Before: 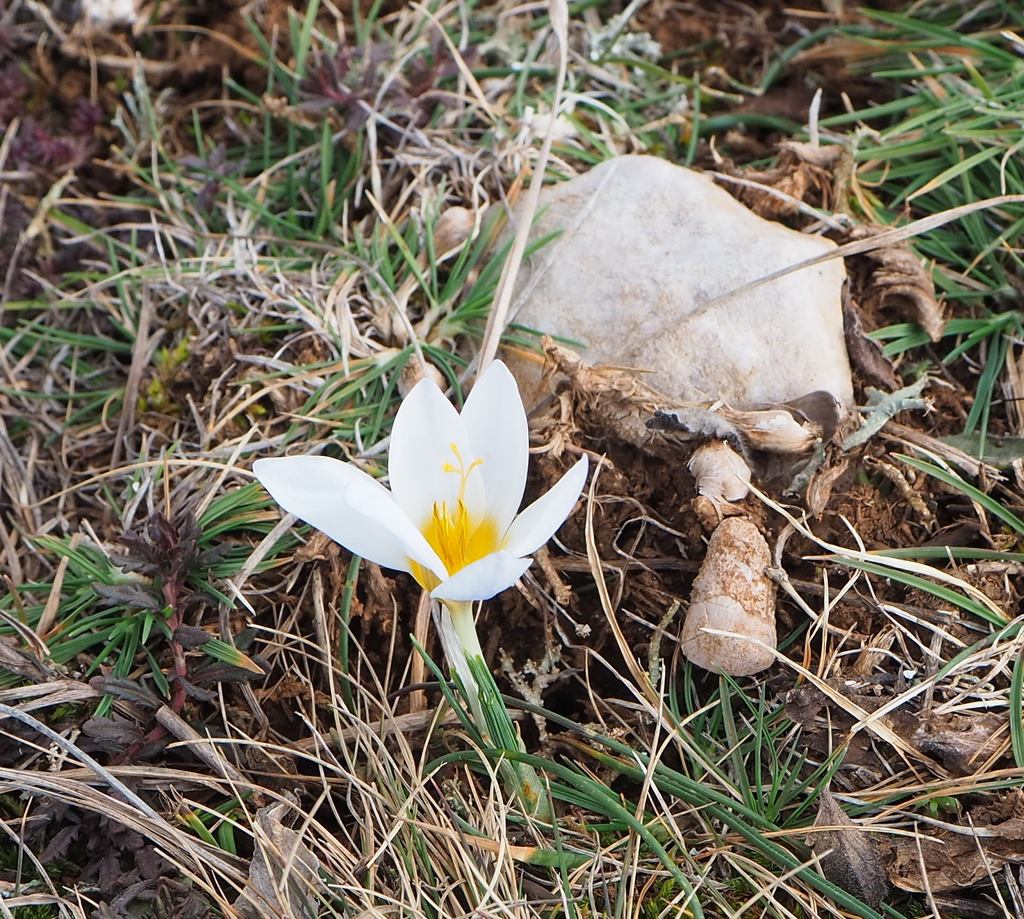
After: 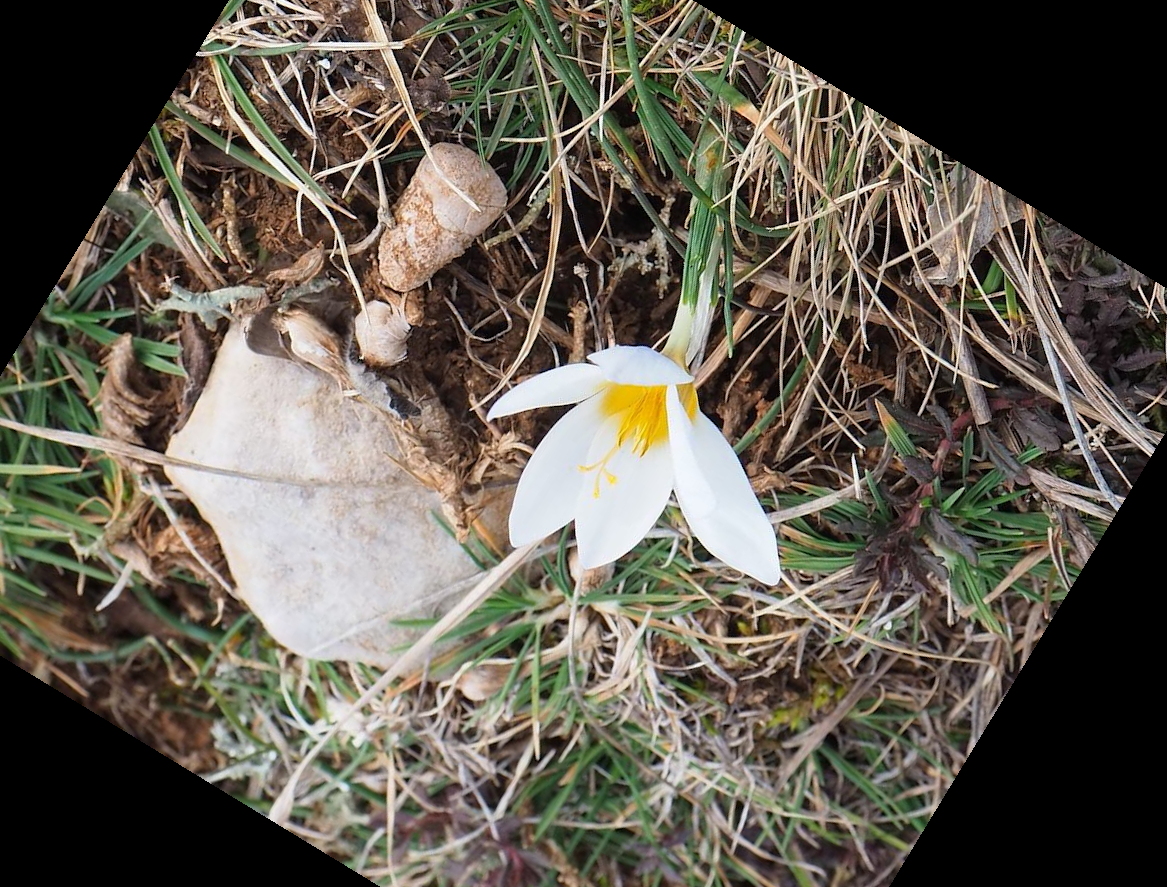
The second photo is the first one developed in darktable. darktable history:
crop and rotate: angle 148.68°, left 9.111%, top 15.603%, right 4.588%, bottom 17.041%
tone equalizer: on, module defaults
